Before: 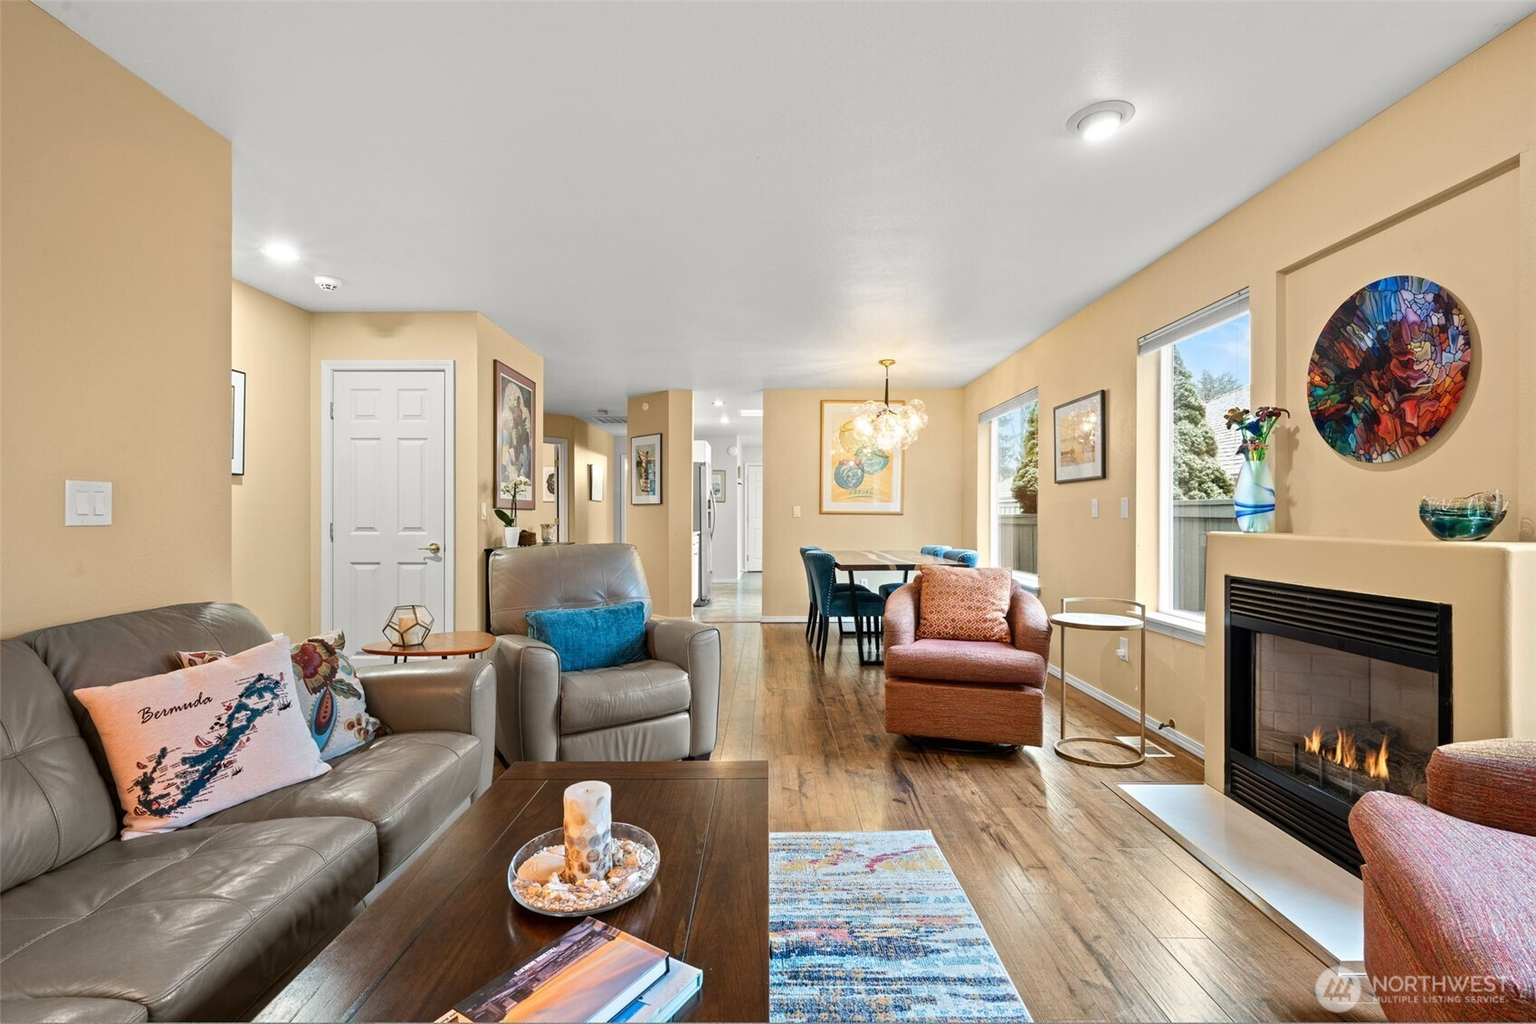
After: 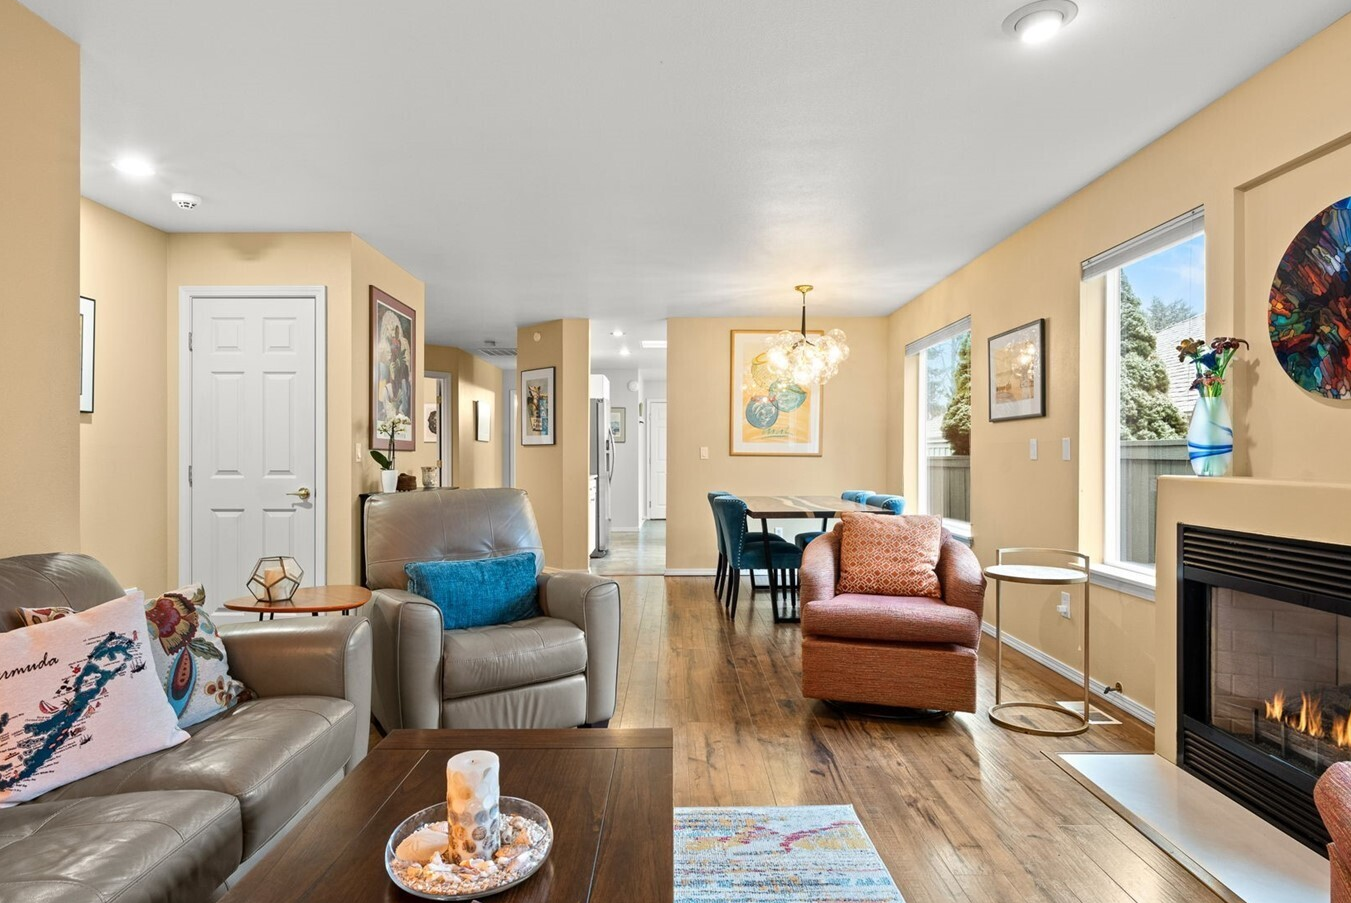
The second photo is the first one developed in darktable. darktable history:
crop and rotate: left 10.41%, top 9.98%, right 9.927%, bottom 10.107%
